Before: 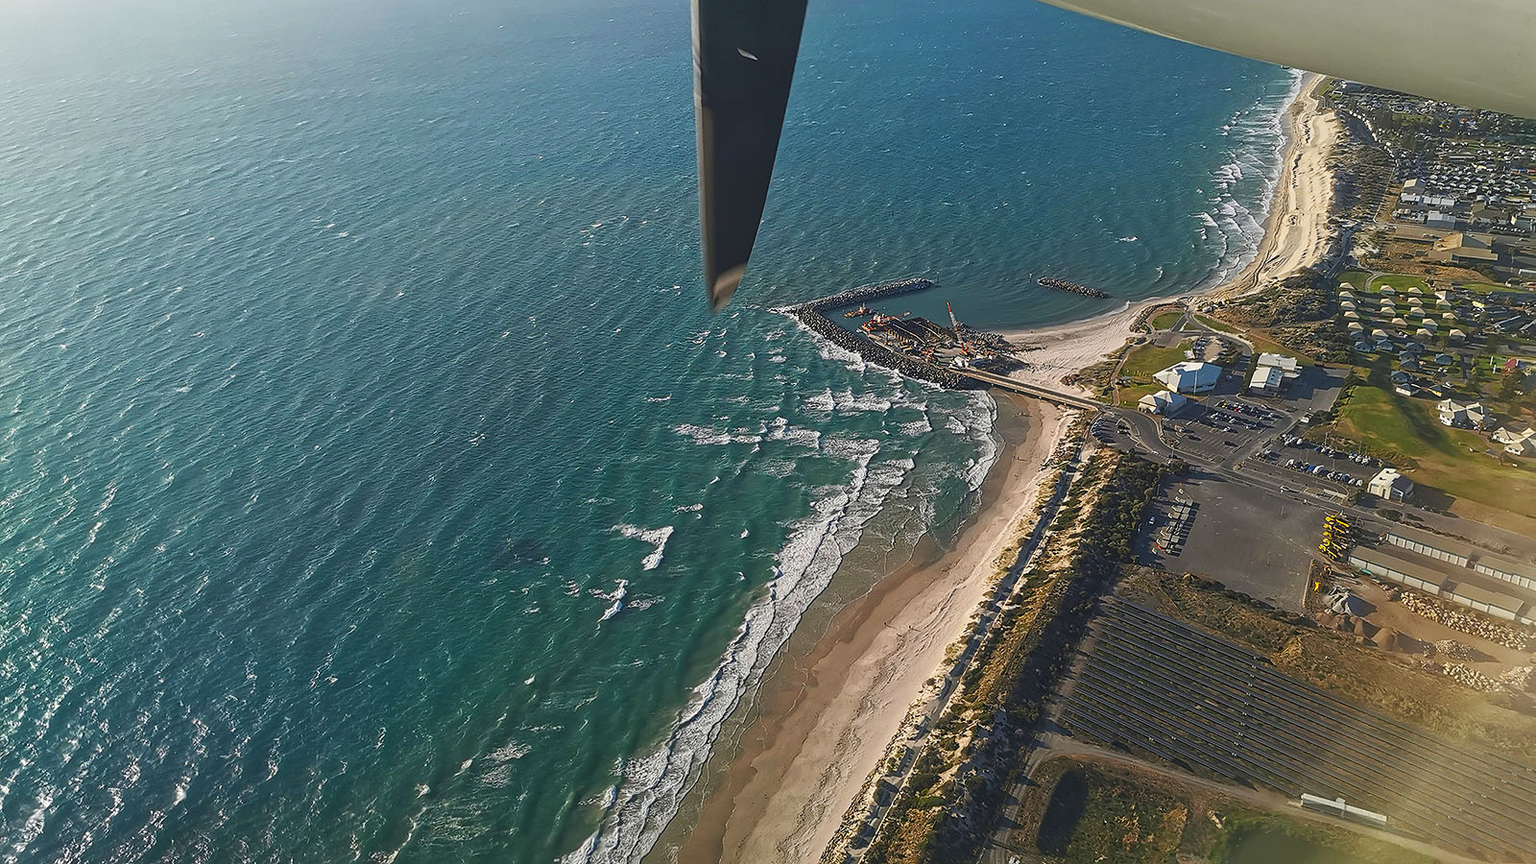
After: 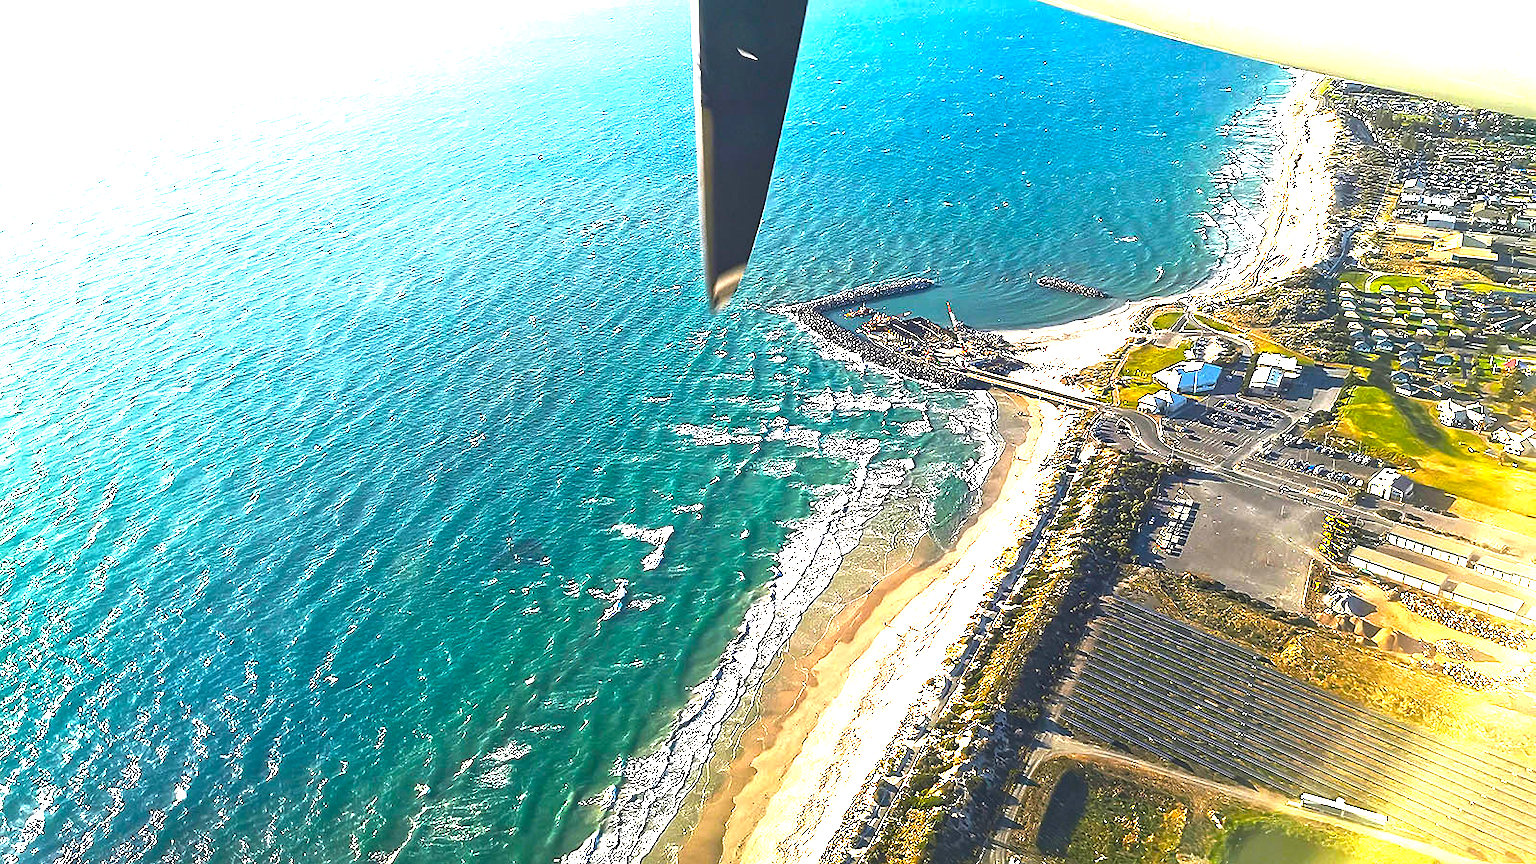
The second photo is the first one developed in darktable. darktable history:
color balance rgb: shadows lift › luminance -20.041%, linear chroma grading › global chroma 5.647%, perceptual saturation grading › global saturation 0.578%, perceptual saturation grading › highlights -33.189%, perceptual saturation grading › mid-tones 15.047%, perceptual saturation grading › shadows 48.283%, perceptual brilliance grading › global brilliance 34.988%, perceptual brilliance grading › highlights 50.516%, perceptual brilliance grading › mid-tones 59.962%, perceptual brilliance grading › shadows 34.468%
